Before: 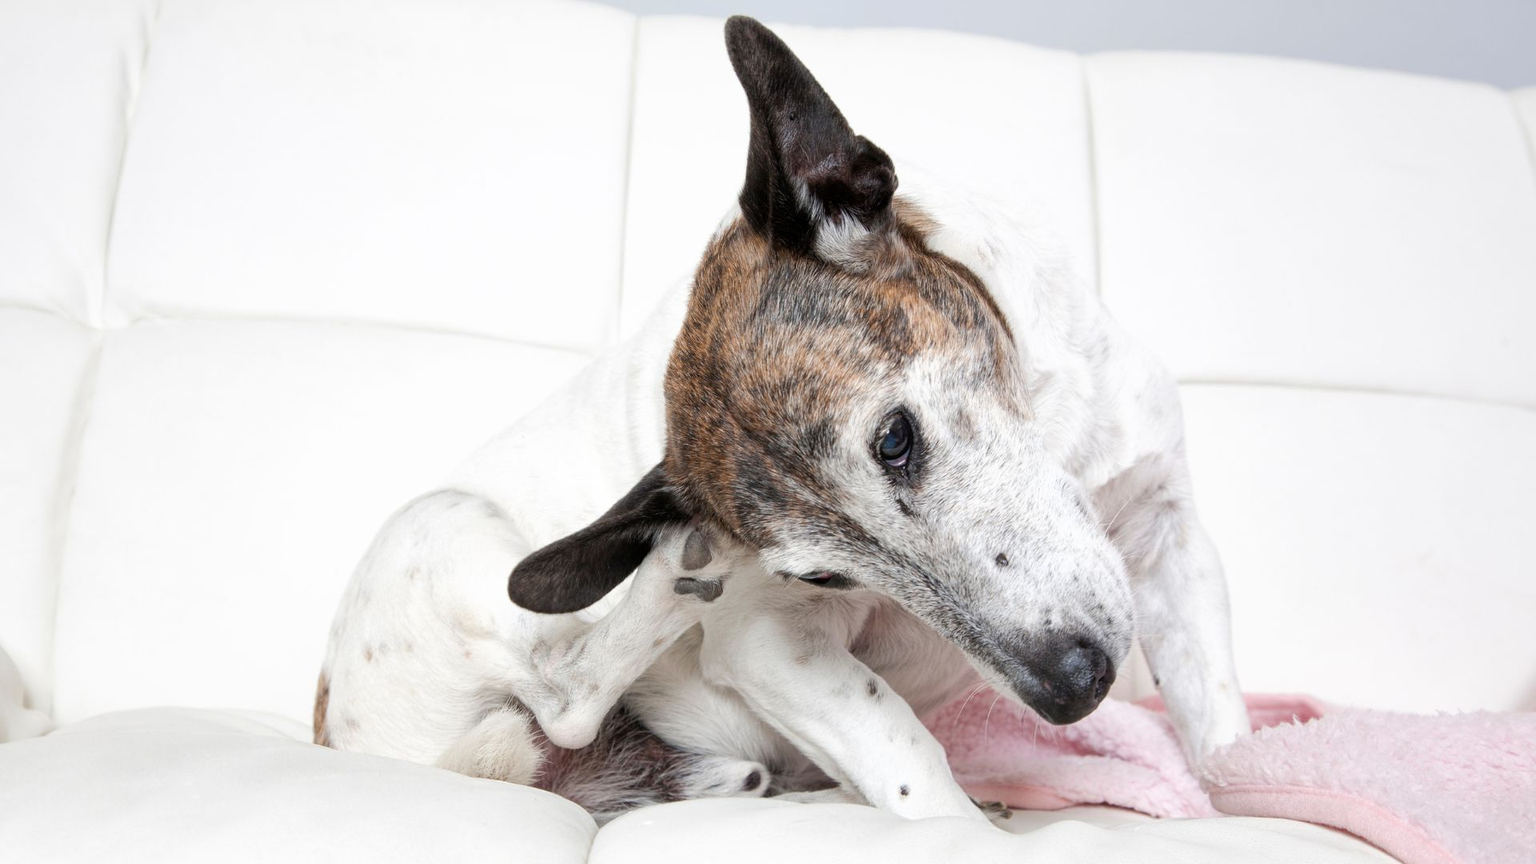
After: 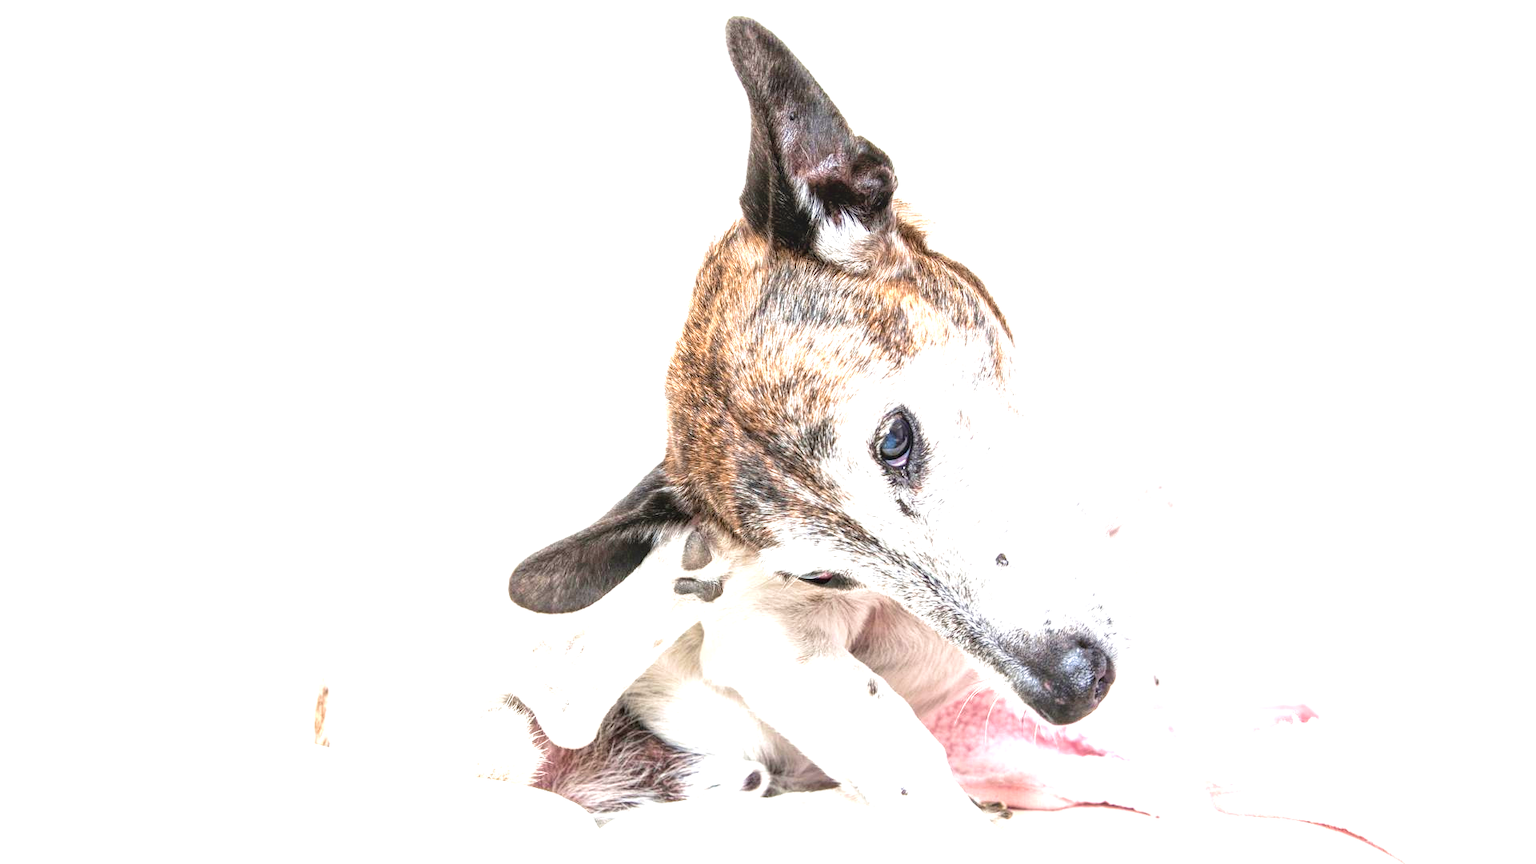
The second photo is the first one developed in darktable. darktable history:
velvia: on, module defaults
local contrast: detail 130%
exposure: black level correction 0.001, exposure 1.398 EV, compensate exposure bias true, compensate highlight preservation false
